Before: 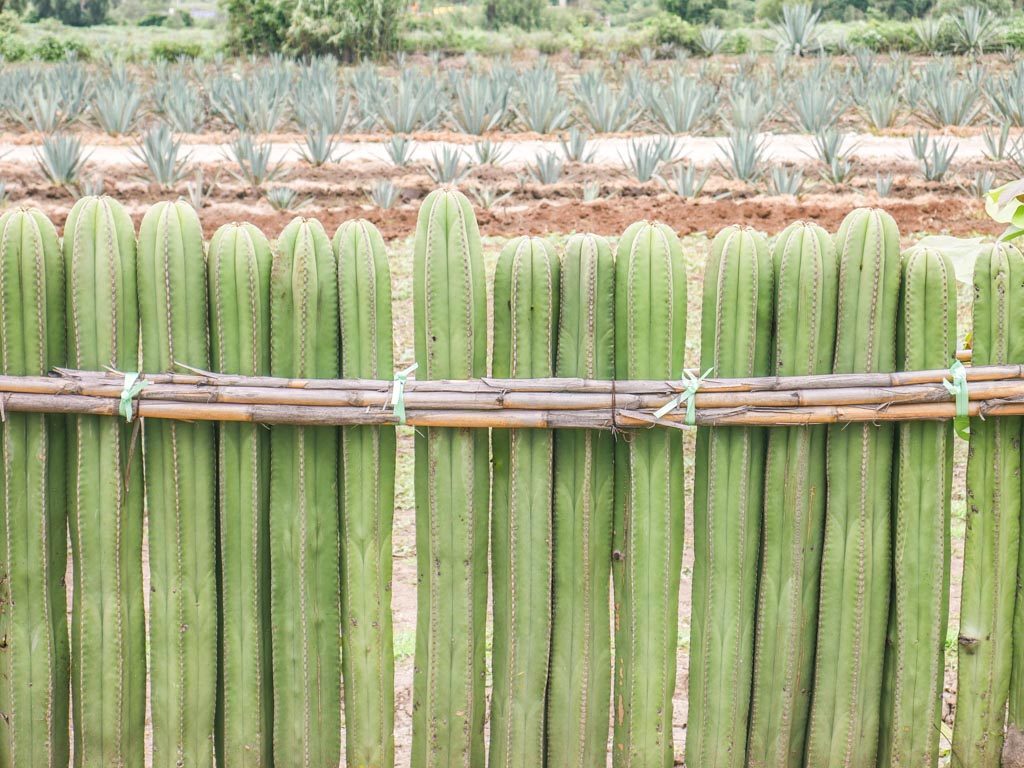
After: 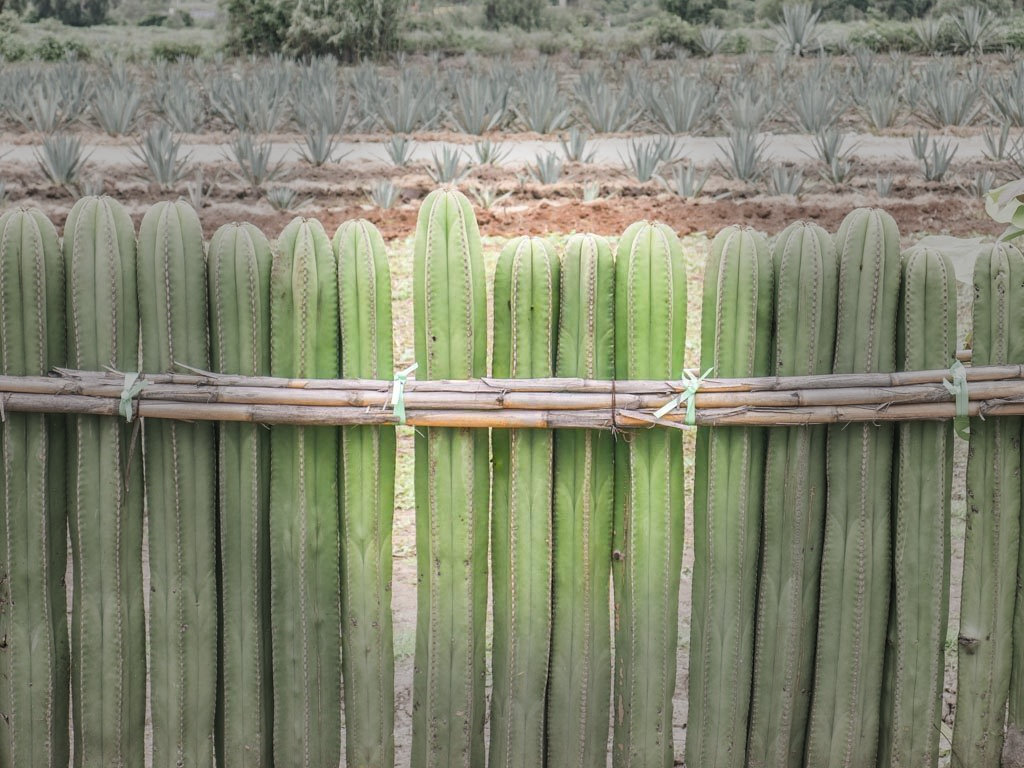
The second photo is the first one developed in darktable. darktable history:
vignetting: fall-off start 30.5%, fall-off radius 33.67%, dithering 8-bit output
